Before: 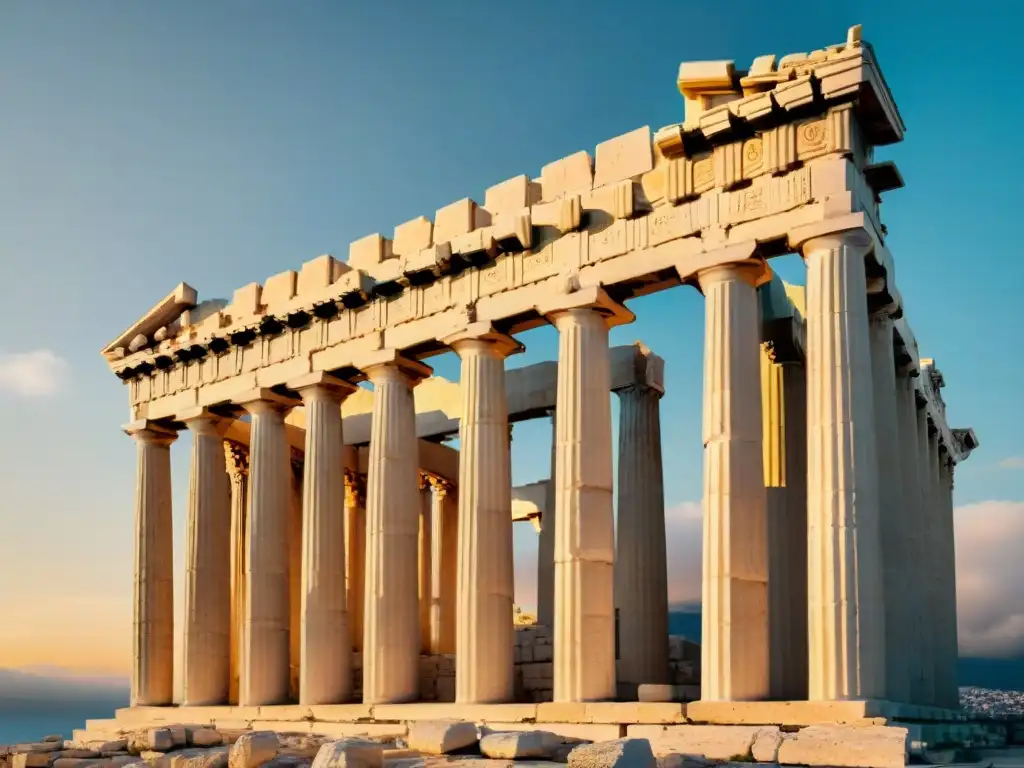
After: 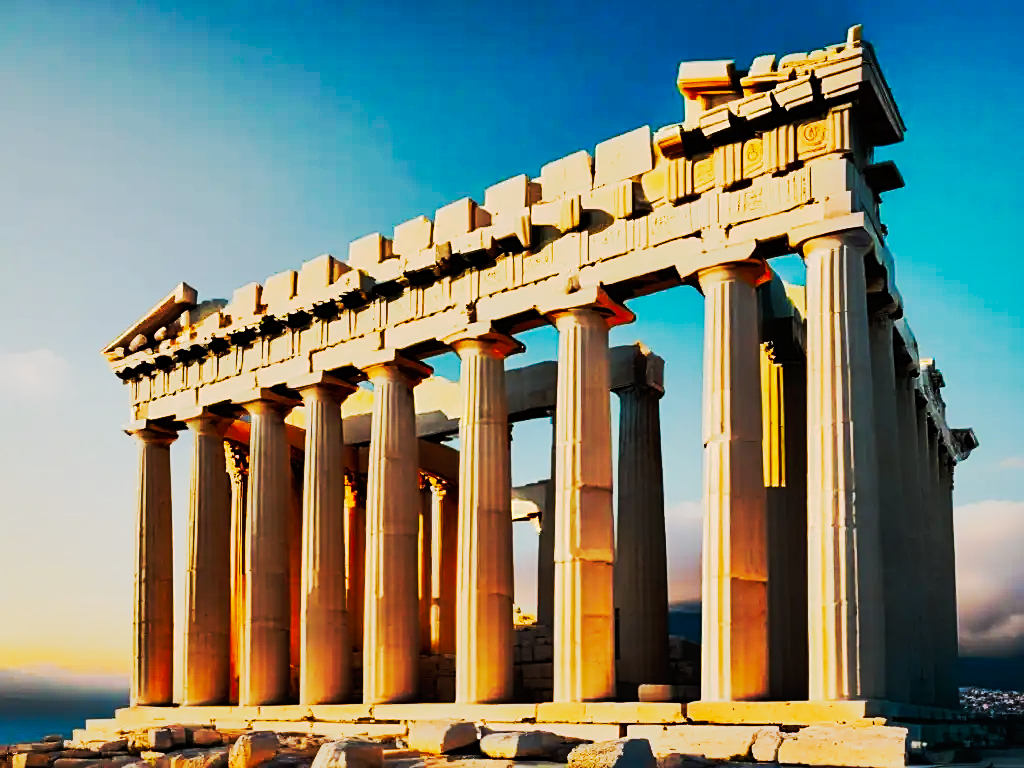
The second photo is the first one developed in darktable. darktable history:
tone equalizer: edges refinement/feathering 500, mask exposure compensation -1.57 EV, preserve details no
sharpen: on, module defaults
tone curve: curves: ch0 [(0, 0) (0.003, 0.005) (0.011, 0.007) (0.025, 0.009) (0.044, 0.013) (0.069, 0.017) (0.1, 0.02) (0.136, 0.029) (0.177, 0.052) (0.224, 0.086) (0.277, 0.129) (0.335, 0.188) (0.399, 0.256) (0.468, 0.361) (0.543, 0.526) (0.623, 0.696) (0.709, 0.784) (0.801, 0.85) (0.898, 0.882) (1, 1)], preserve colors none
